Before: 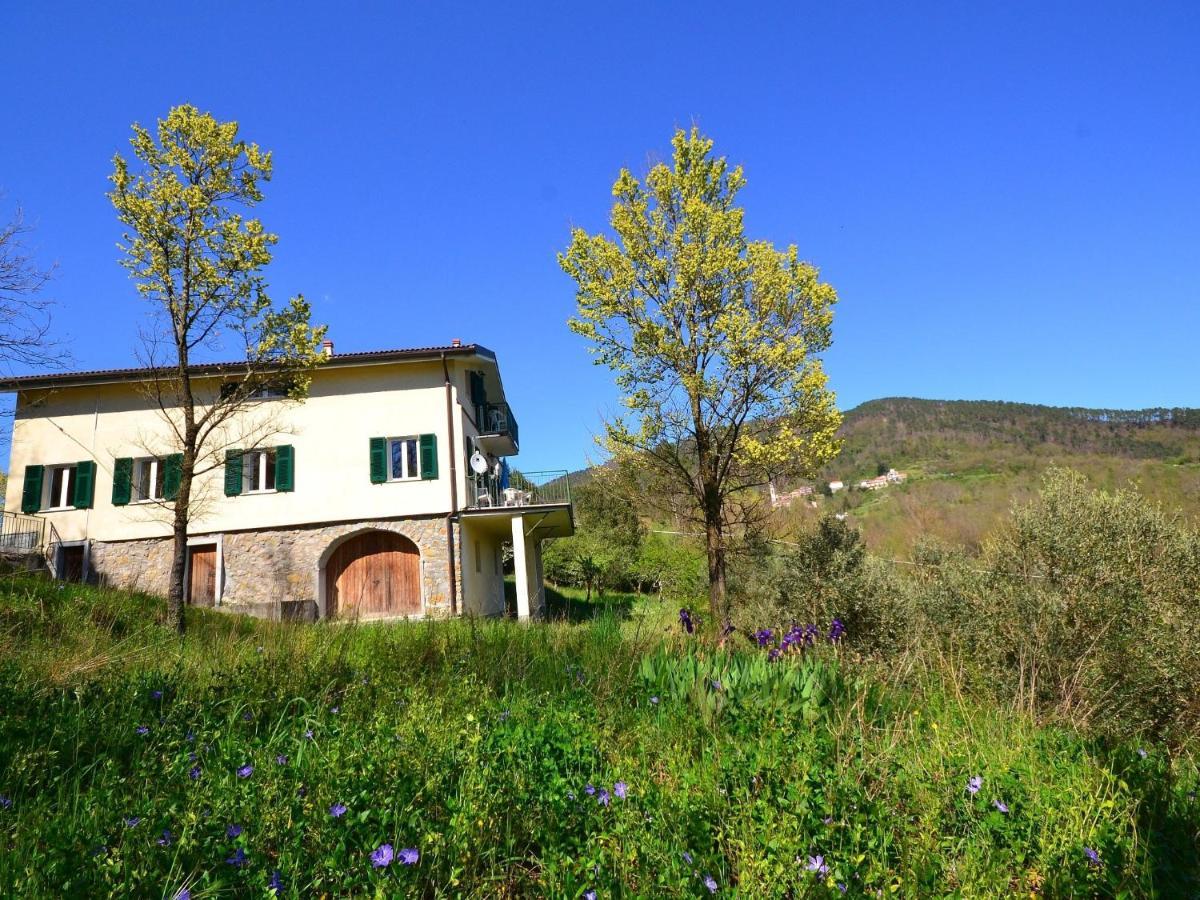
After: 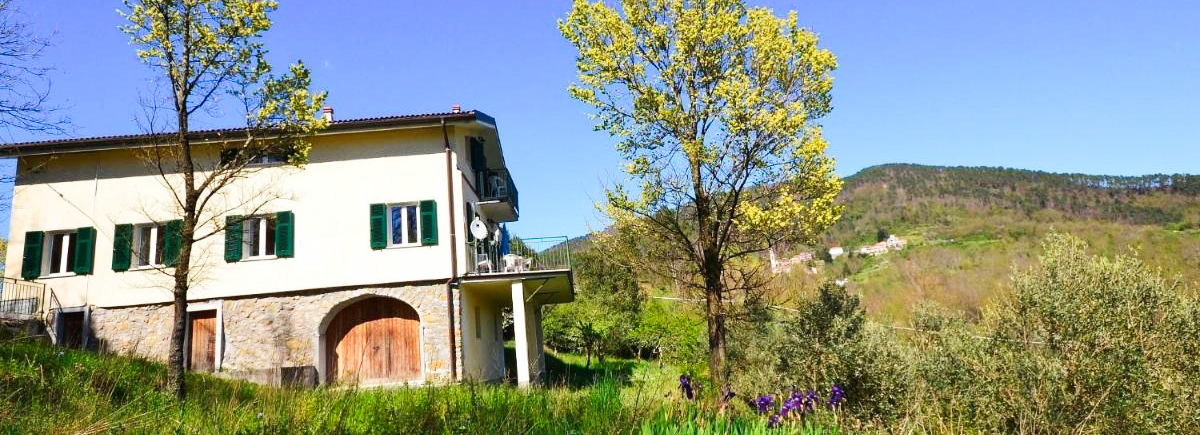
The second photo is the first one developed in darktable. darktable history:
tone curve: curves: ch0 [(0, 0) (0.003, 0.01) (0.011, 0.015) (0.025, 0.023) (0.044, 0.038) (0.069, 0.058) (0.1, 0.093) (0.136, 0.134) (0.177, 0.176) (0.224, 0.221) (0.277, 0.282) (0.335, 0.36) (0.399, 0.438) (0.468, 0.54) (0.543, 0.632) (0.623, 0.724) (0.709, 0.814) (0.801, 0.885) (0.898, 0.947) (1, 1)], preserve colors none
crop and rotate: top 26.056%, bottom 25.543%
